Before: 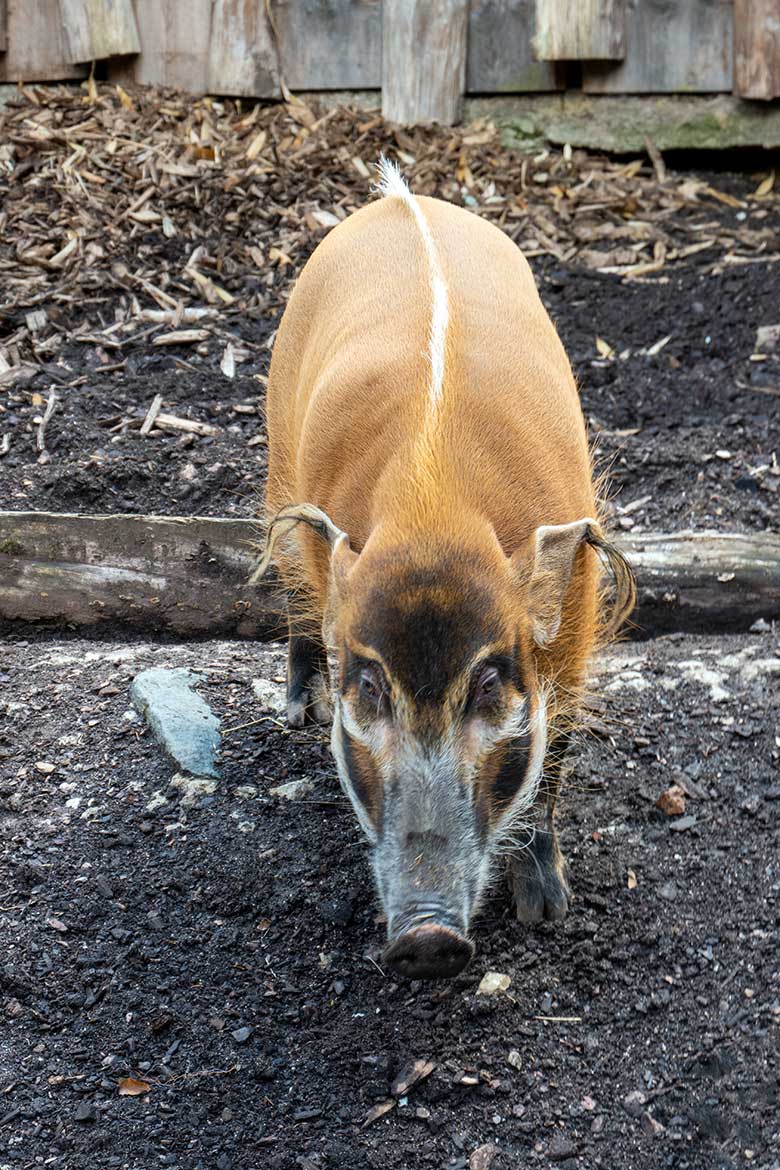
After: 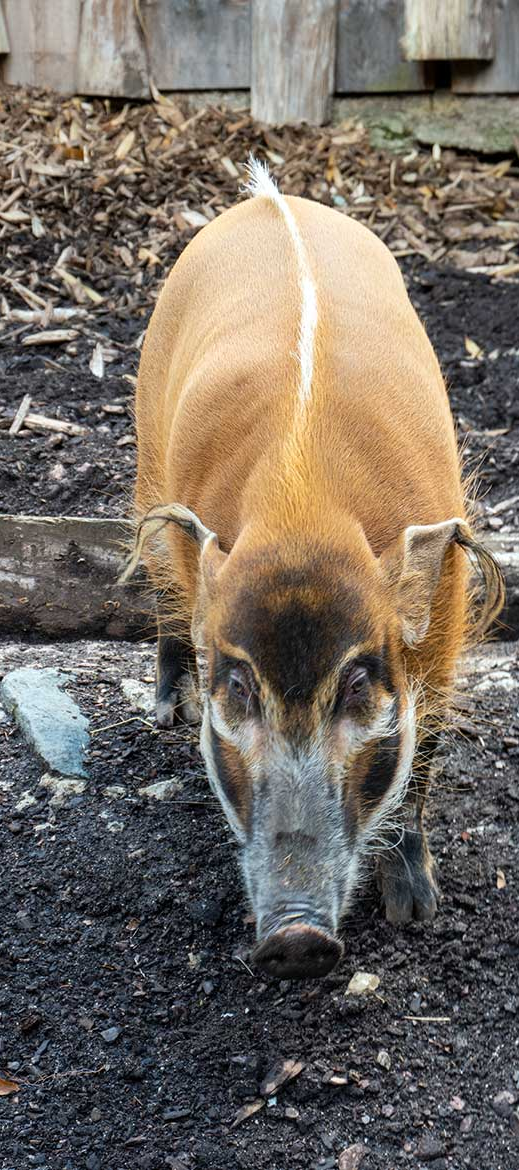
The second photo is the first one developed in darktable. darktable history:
crop: left 16.899%, right 16.556%
